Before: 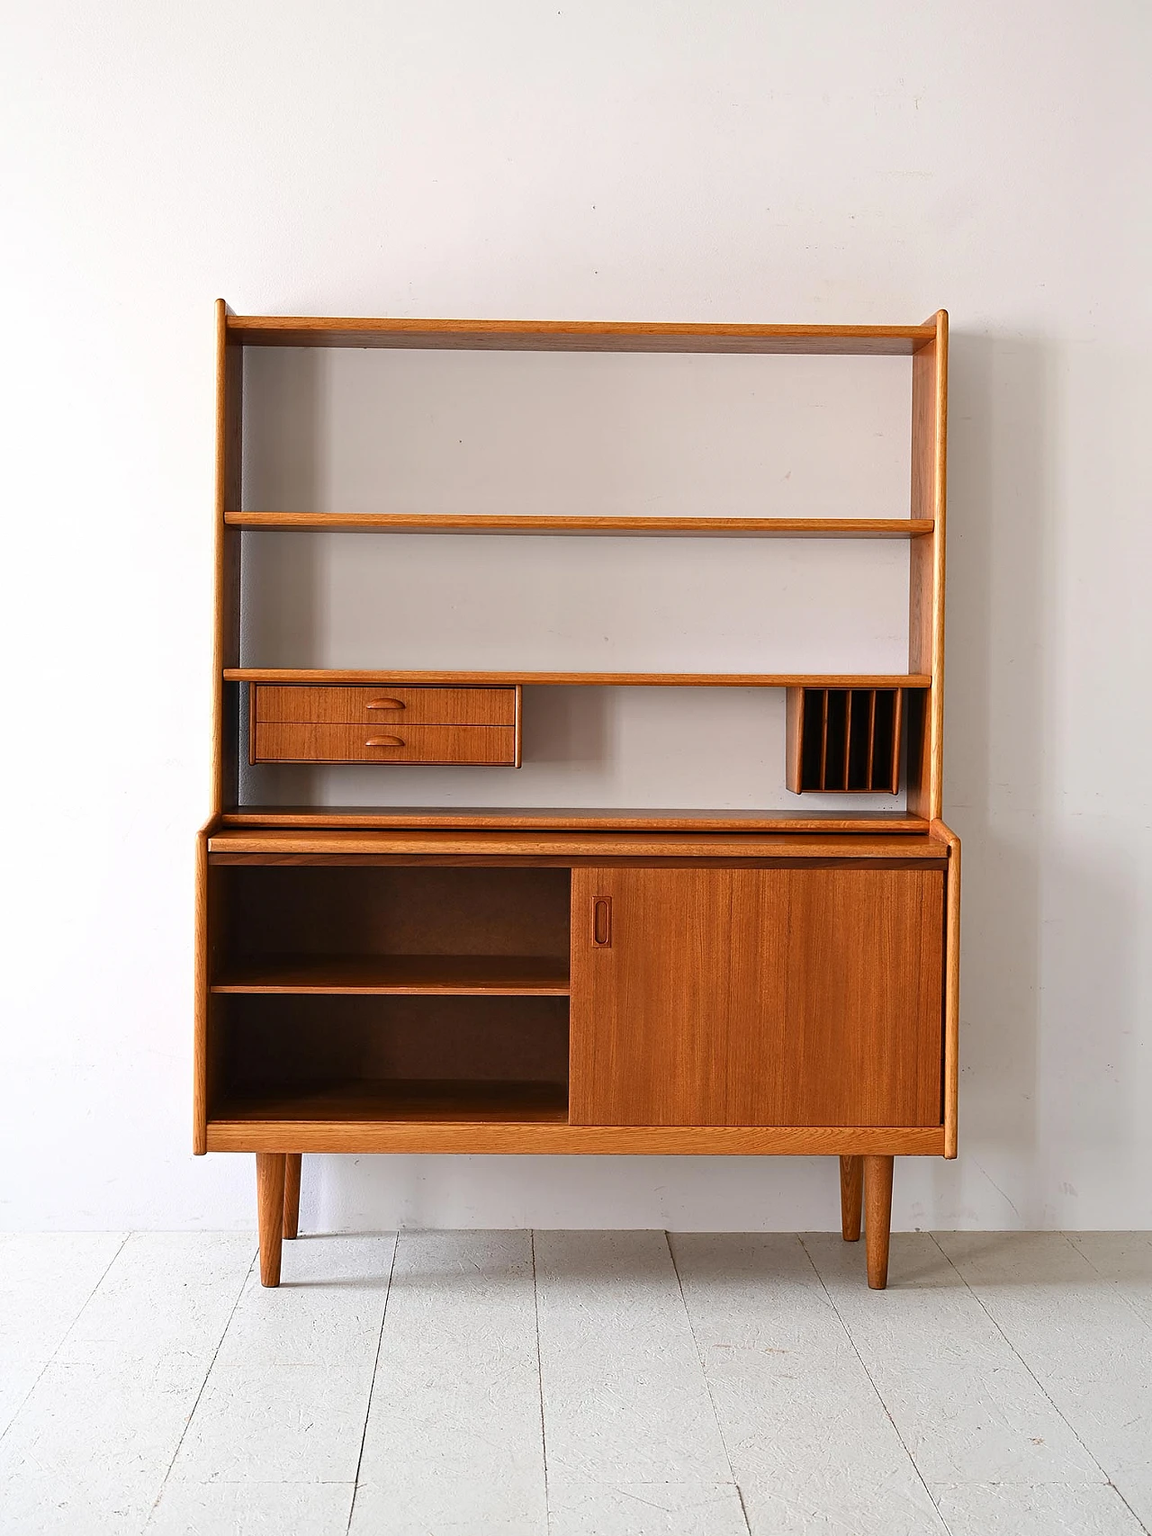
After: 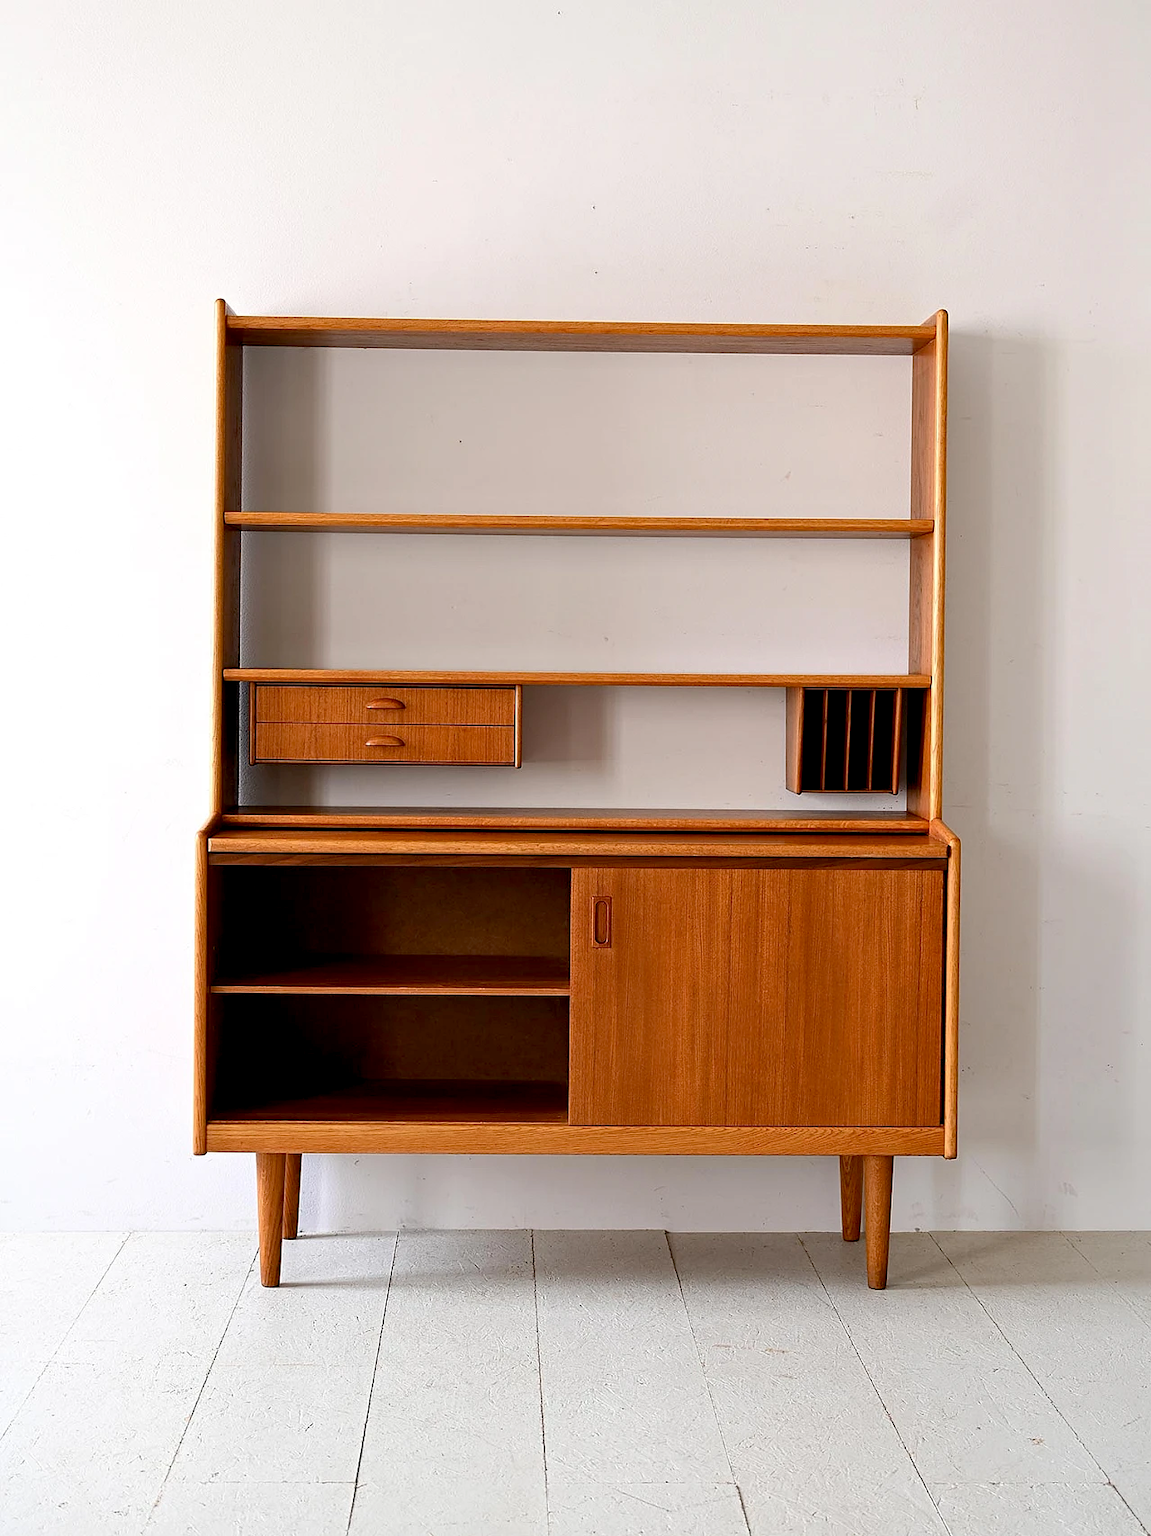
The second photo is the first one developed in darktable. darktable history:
exposure: black level correction 0.01, exposure 0.015 EV, compensate highlight preservation false
